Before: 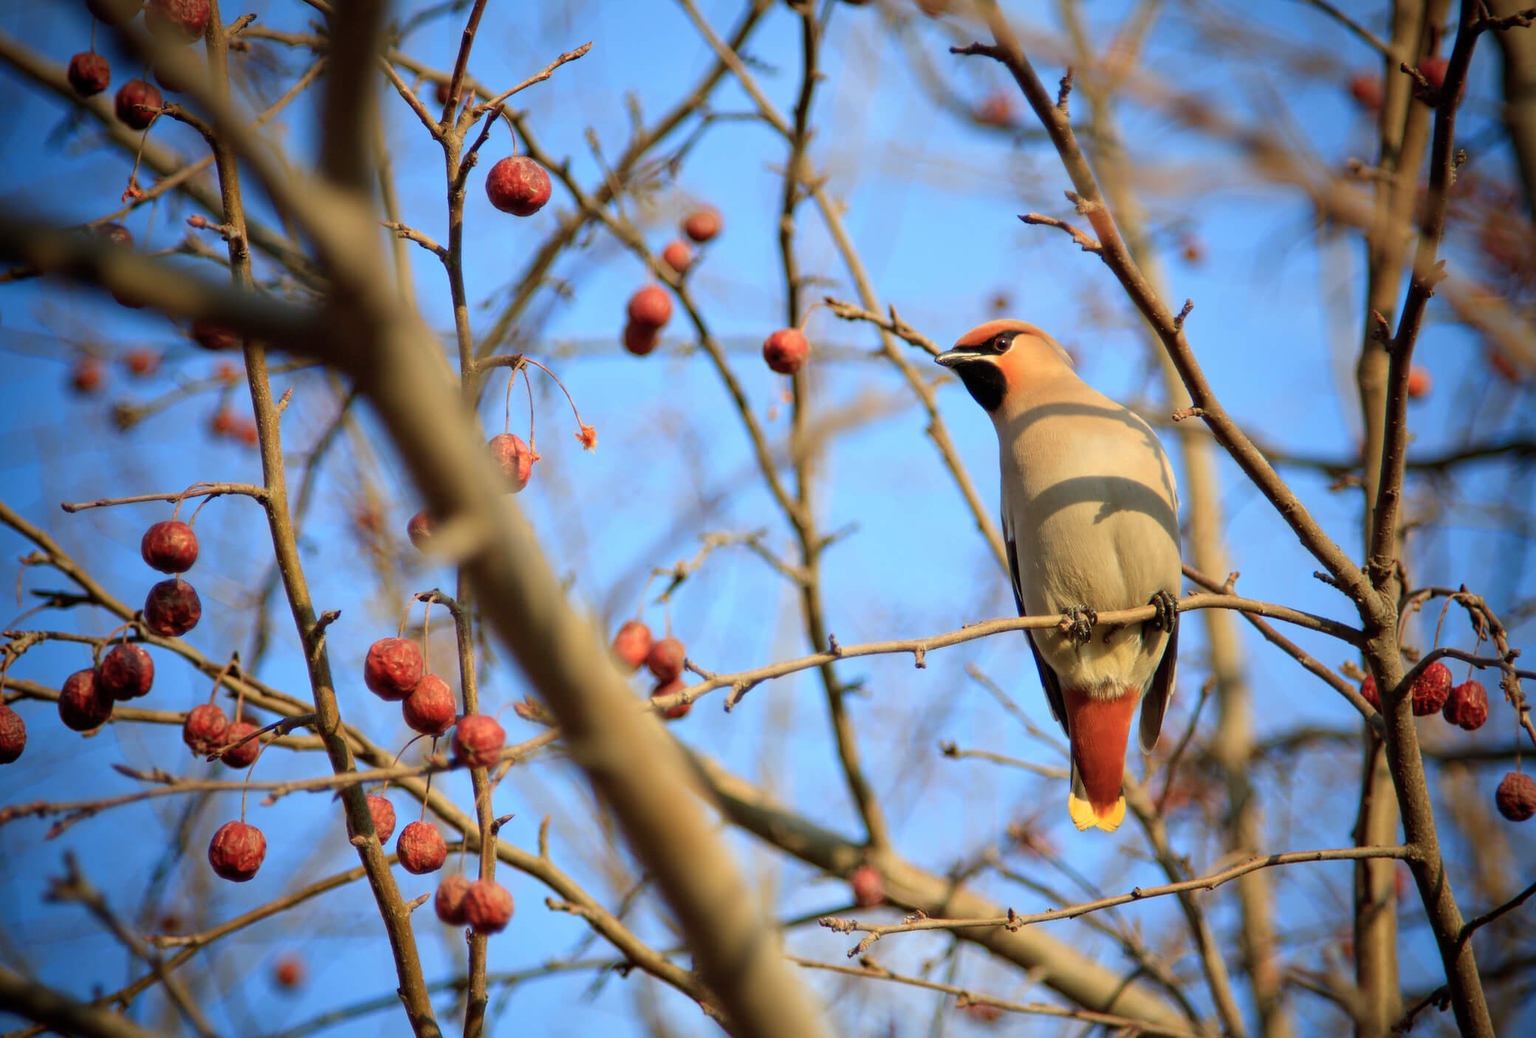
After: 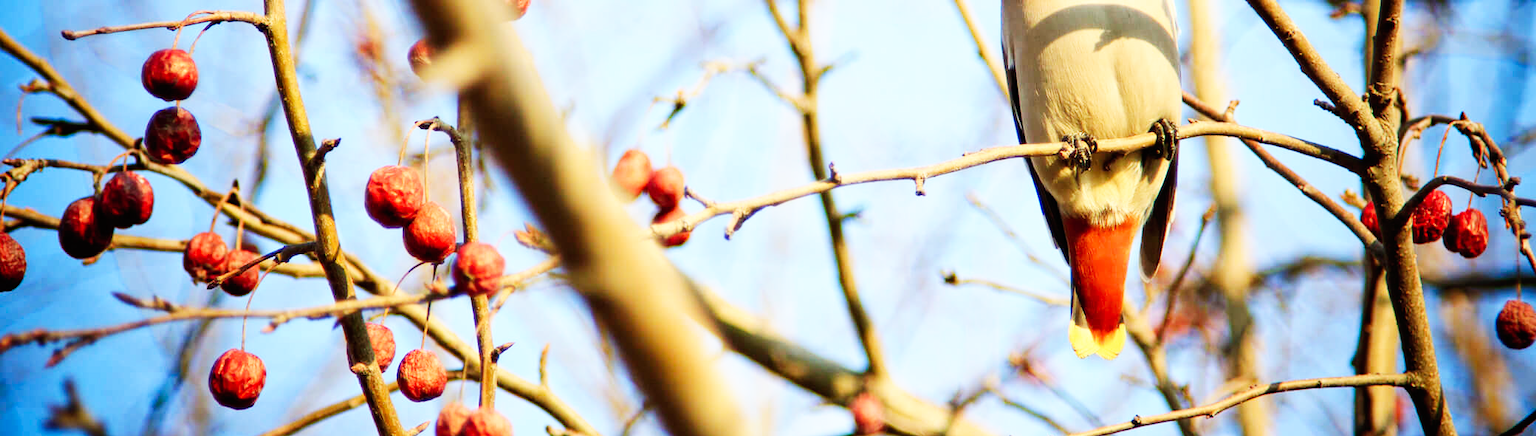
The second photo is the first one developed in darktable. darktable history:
base curve: curves: ch0 [(0, 0) (0.007, 0.004) (0.027, 0.03) (0.046, 0.07) (0.207, 0.54) (0.442, 0.872) (0.673, 0.972) (1, 1)], preserve colors none
crop: top 45.551%, bottom 12.262%
